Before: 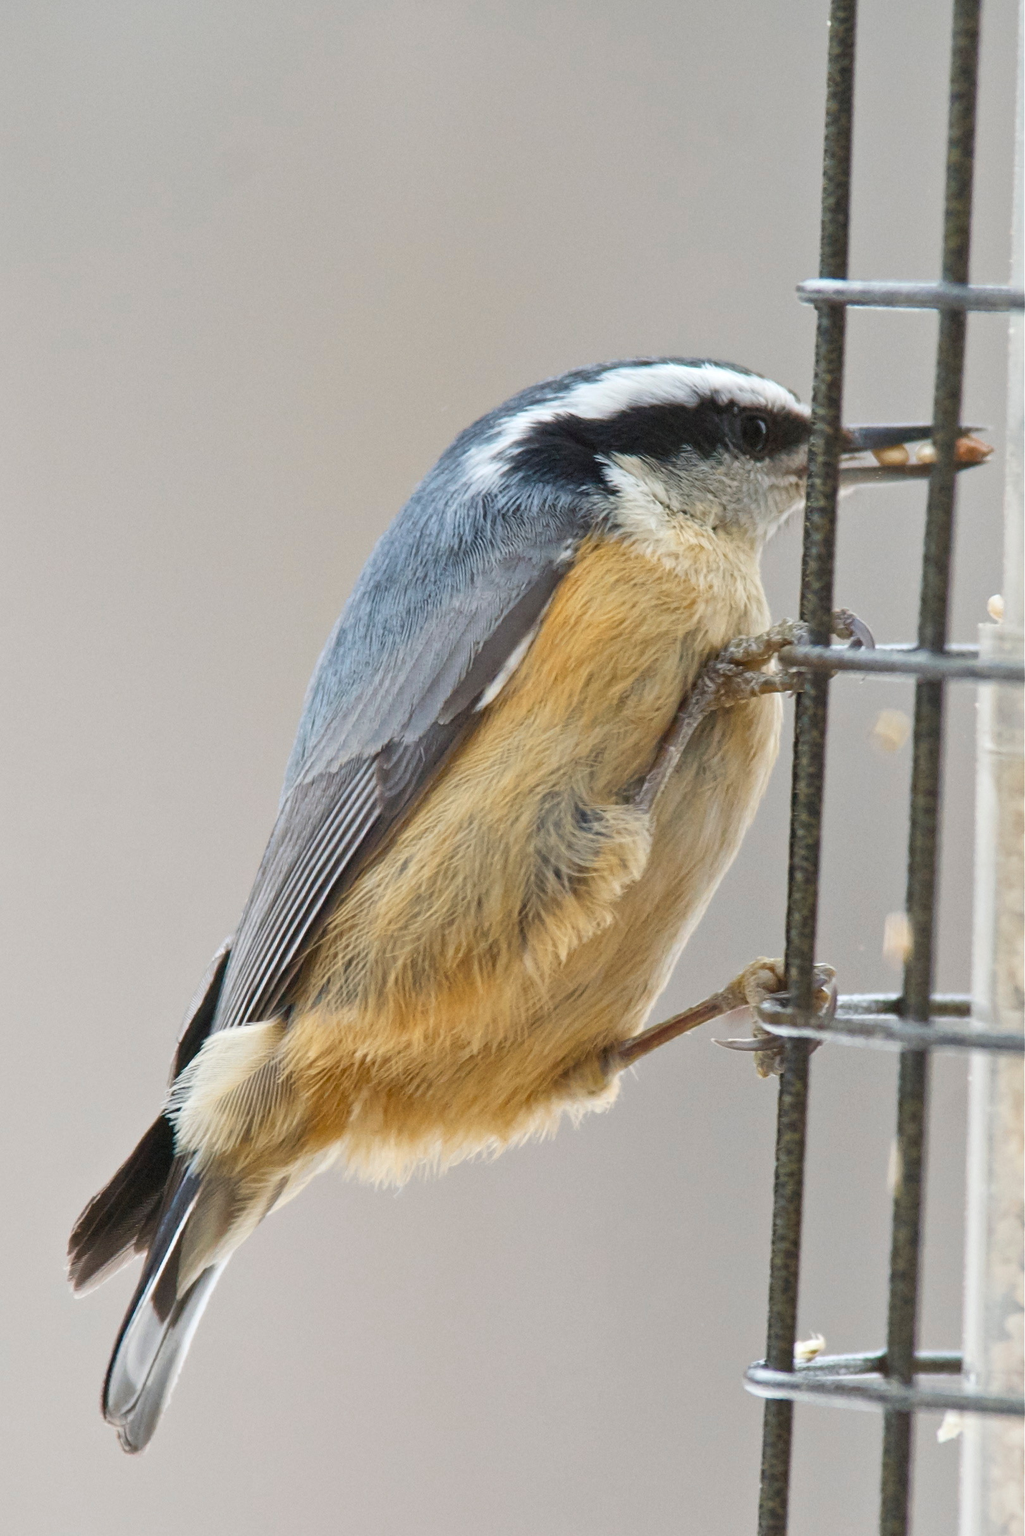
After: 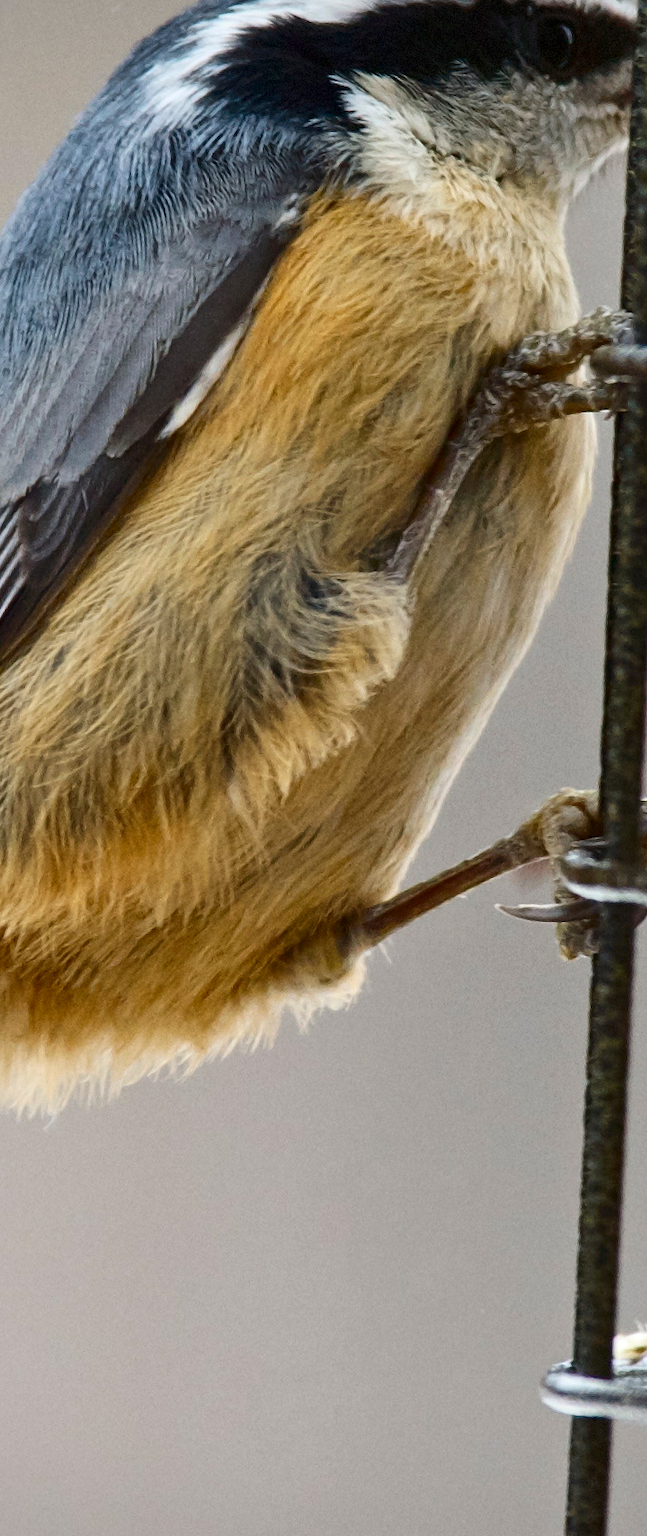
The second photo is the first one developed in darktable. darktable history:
crop: left 35.432%, top 26.233%, right 20.145%, bottom 3.432%
vignetting: fall-off start 100%, fall-off radius 71%, brightness -0.434, saturation -0.2, width/height ratio 1.178, dithering 8-bit output, unbound false
contrast brightness saturation: contrast 0.19, brightness -0.24, saturation 0.11
